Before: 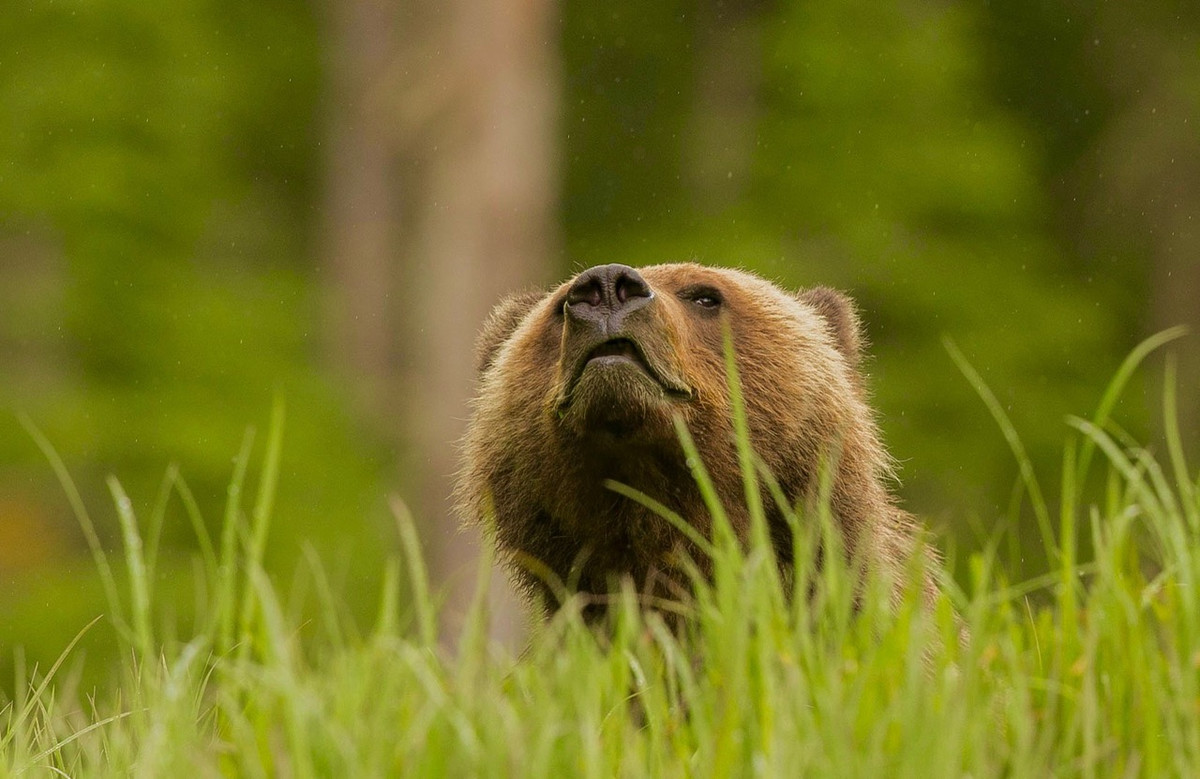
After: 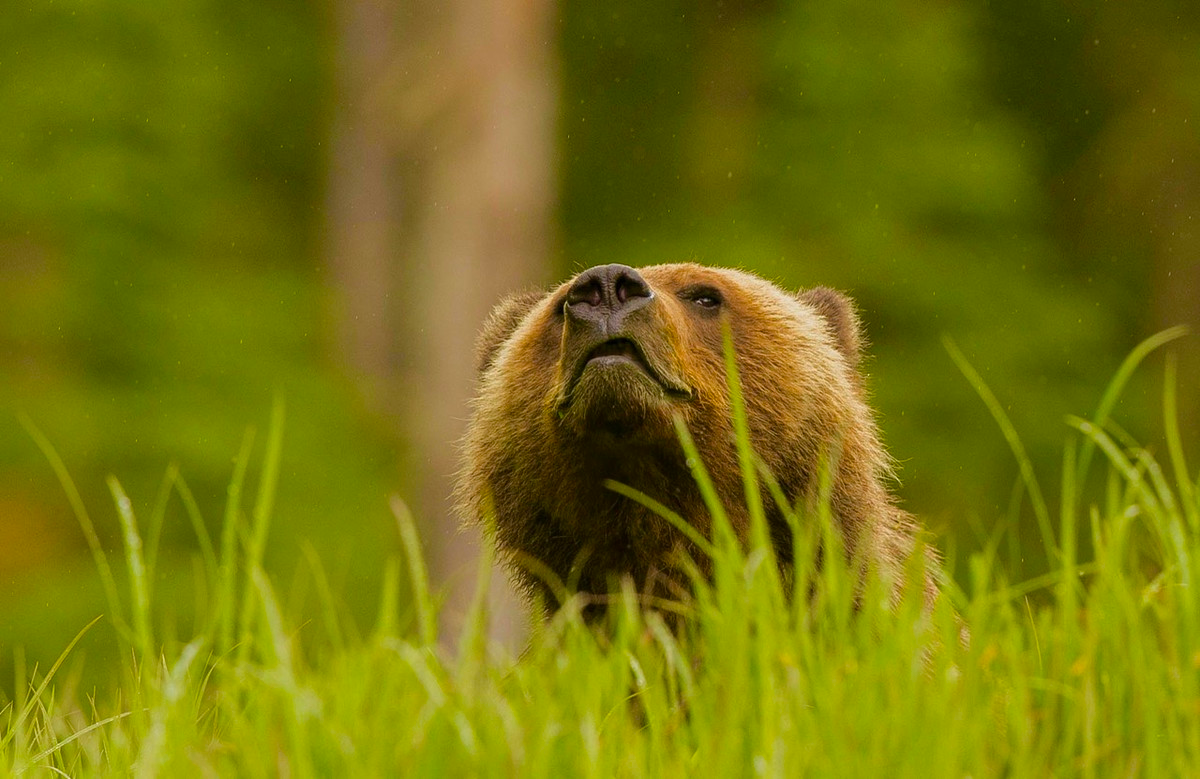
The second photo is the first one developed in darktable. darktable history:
tone equalizer: on, module defaults
color balance rgb: perceptual saturation grading › global saturation 20%, global vibrance 20%
